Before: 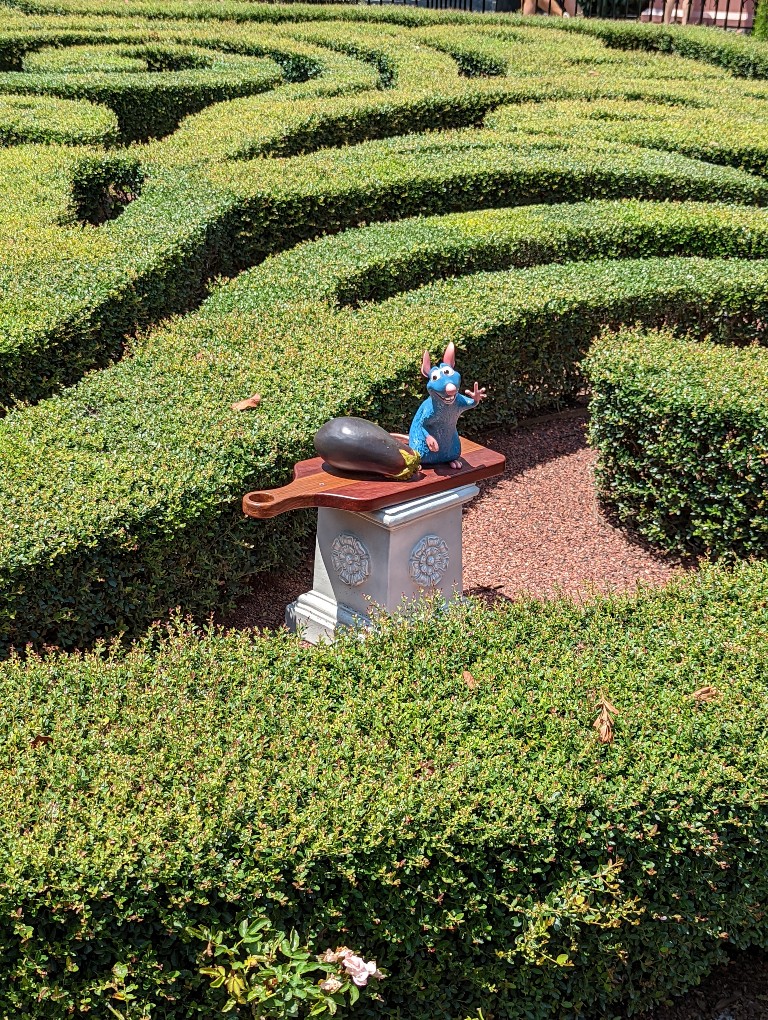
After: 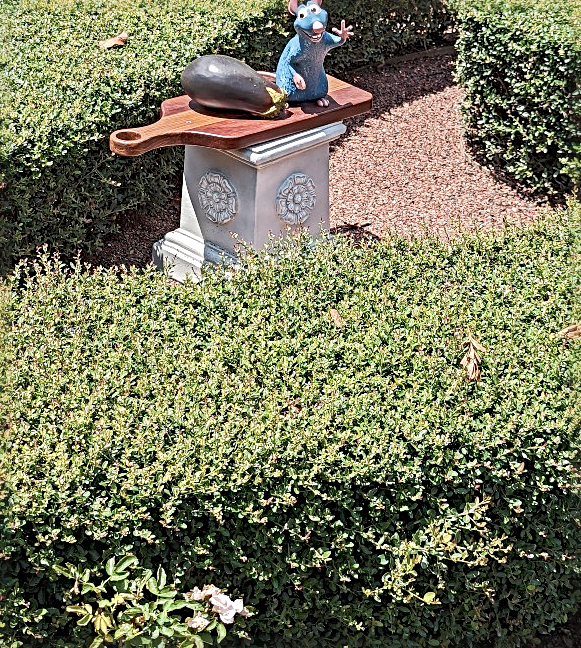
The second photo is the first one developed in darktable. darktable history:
tone curve: curves: ch0 [(0, 0) (0.003, 0.026) (0.011, 0.03) (0.025, 0.047) (0.044, 0.082) (0.069, 0.119) (0.1, 0.157) (0.136, 0.19) (0.177, 0.231) (0.224, 0.27) (0.277, 0.318) (0.335, 0.383) (0.399, 0.456) (0.468, 0.532) (0.543, 0.618) (0.623, 0.71) (0.709, 0.786) (0.801, 0.851) (0.898, 0.908) (1, 1)], preserve colors none
crop and rotate: left 17.324%, top 35.557%, right 7.008%, bottom 0.883%
color correction: highlights b* -0.04, saturation 0.817
sharpen: radius 4.923
